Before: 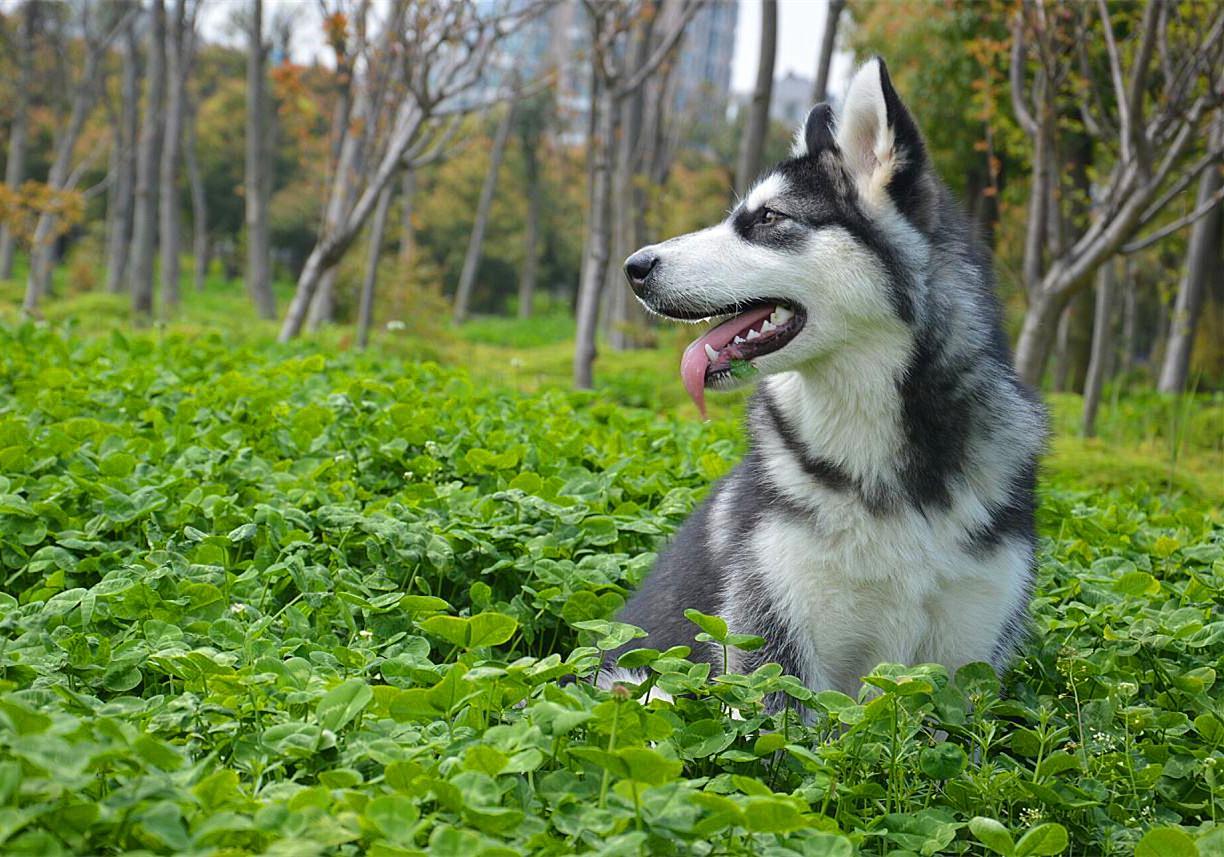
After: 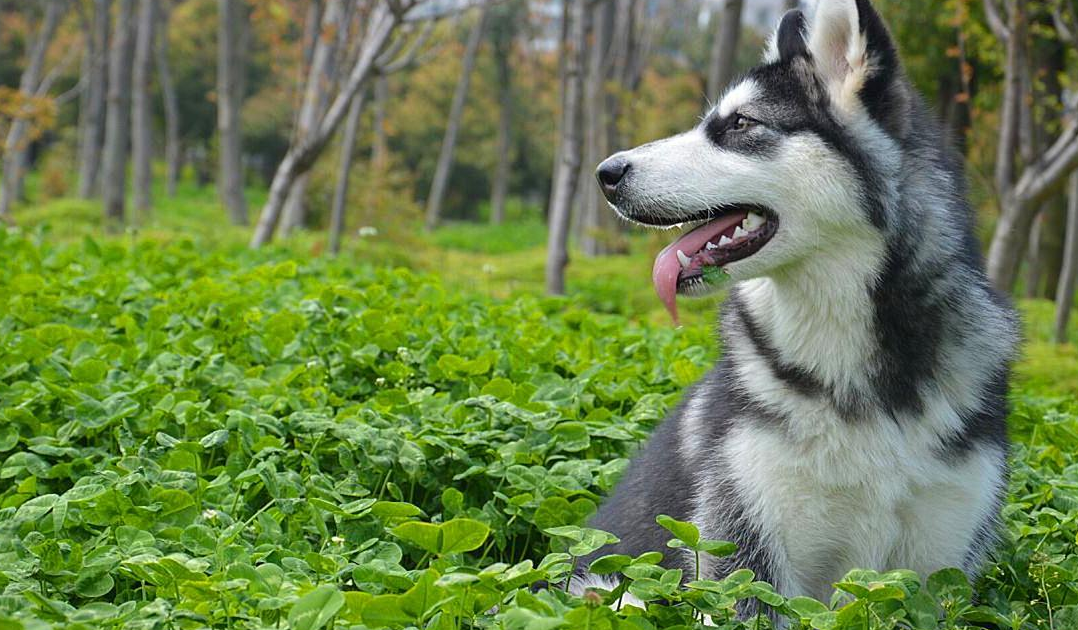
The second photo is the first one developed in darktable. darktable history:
crop and rotate: left 2.308%, top 11.077%, right 9.561%, bottom 15.367%
